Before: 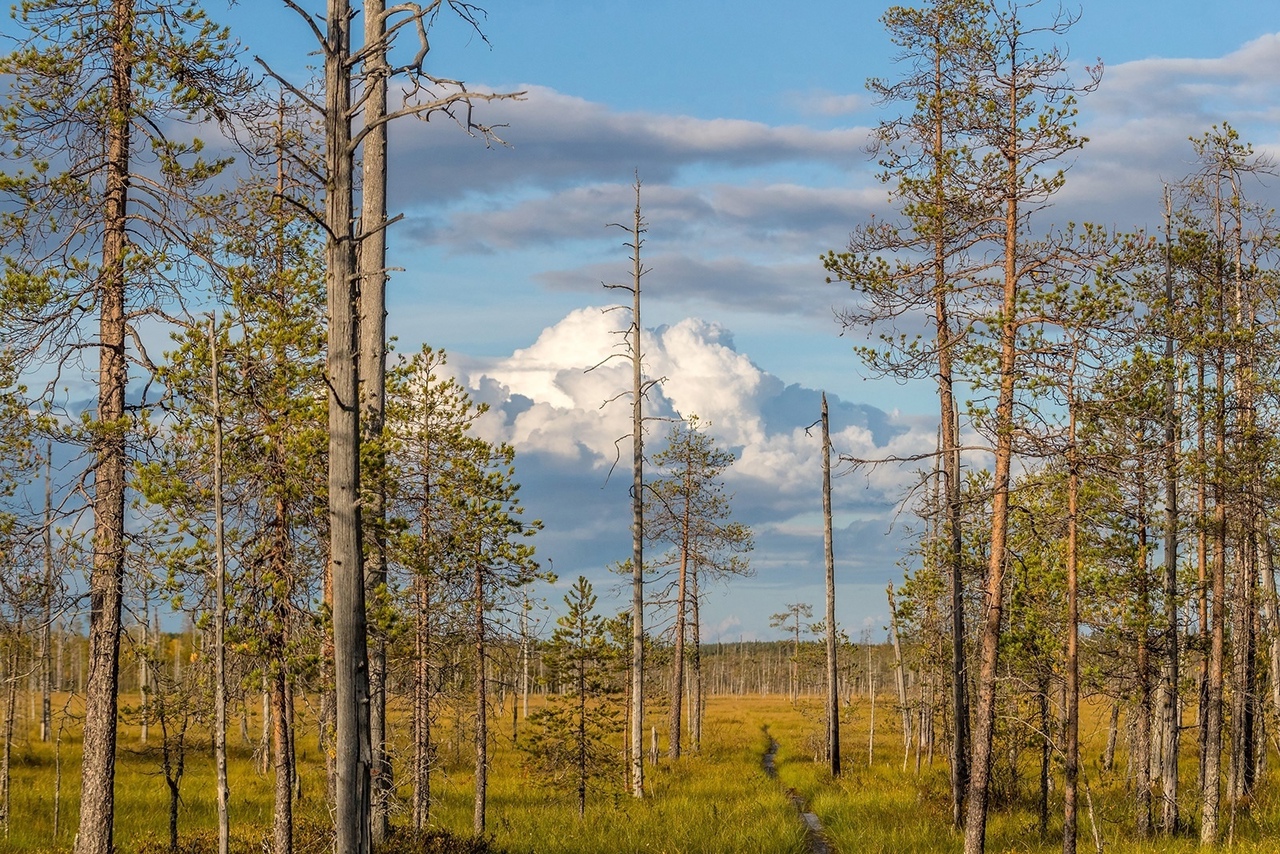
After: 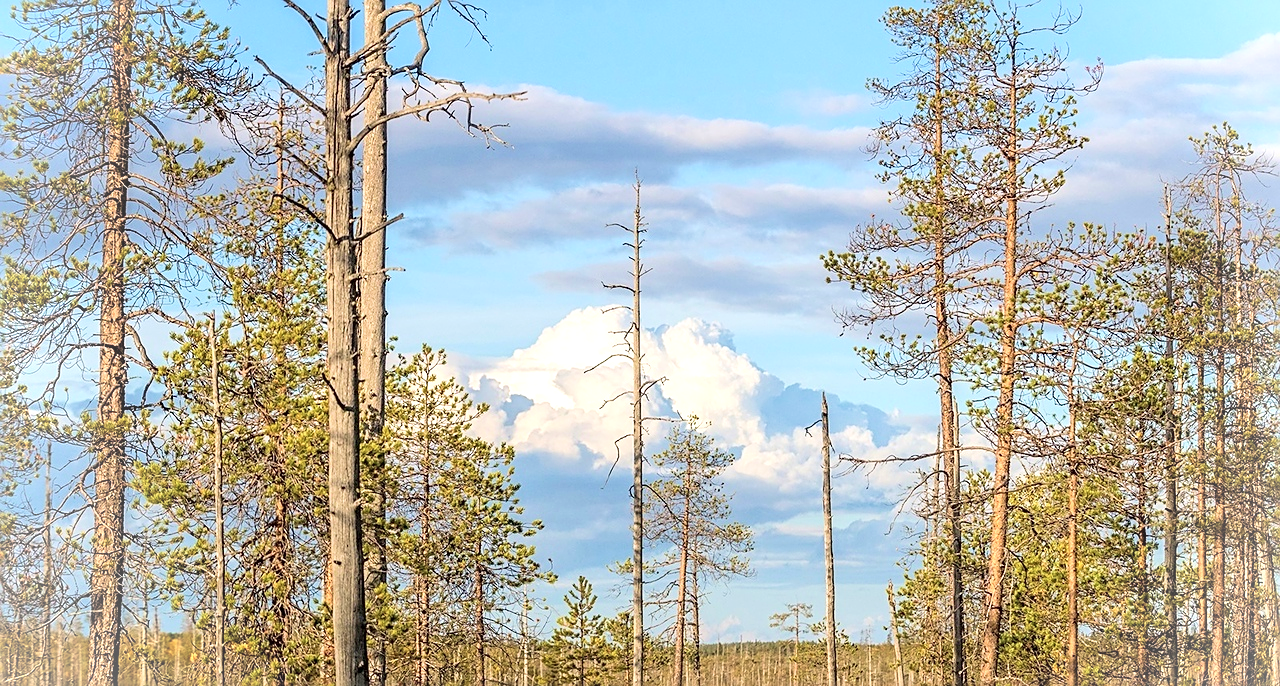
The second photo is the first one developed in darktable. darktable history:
exposure: black level correction 0.001, exposure 0.498 EV, compensate highlight preservation false
crop: bottom 19.578%
vignetting: fall-off radius 61.08%, brightness 0.307, saturation -0.001, center (0.04, -0.085)
velvia: on, module defaults
sharpen: on, module defaults
contrast brightness saturation: contrast 0.136, brightness 0.22
